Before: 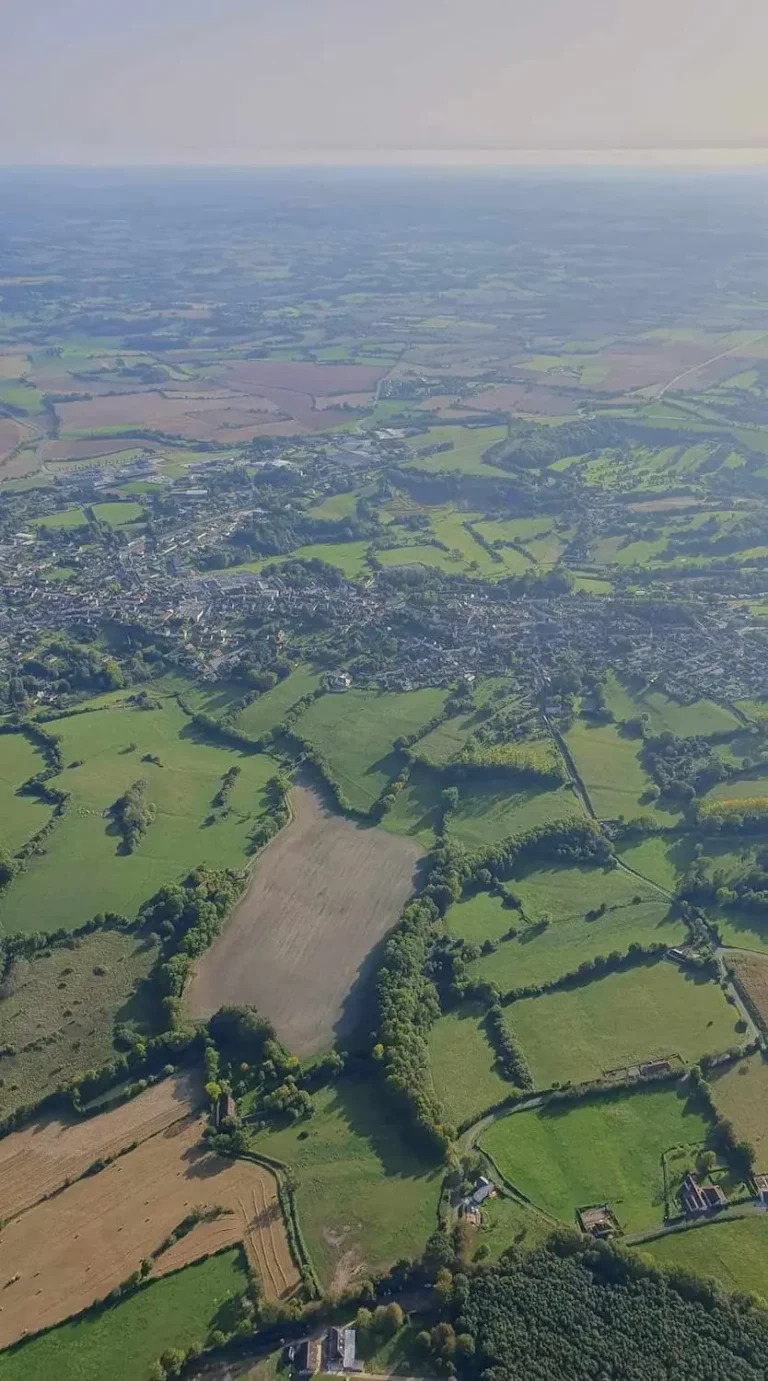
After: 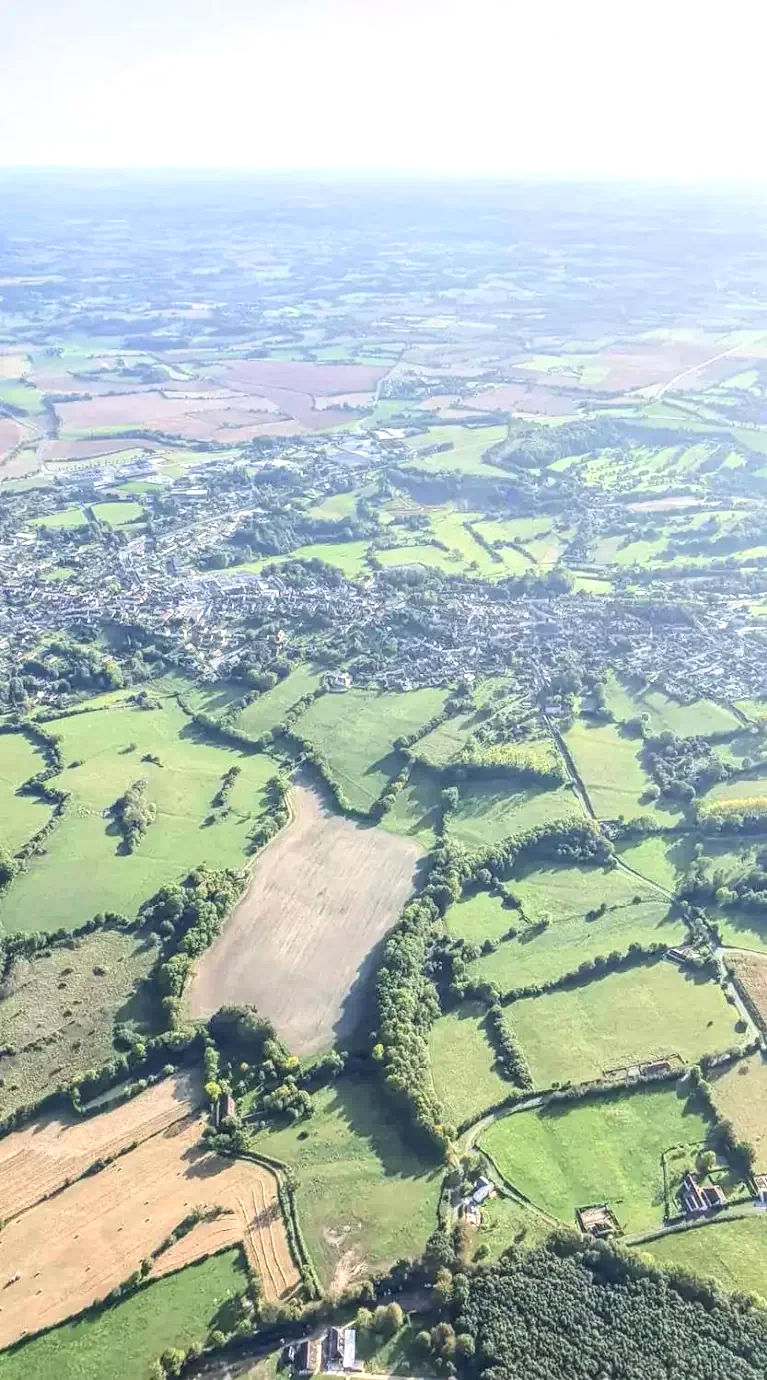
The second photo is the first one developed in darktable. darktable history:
local contrast: highlights 0%, shadows 0%, detail 182%
crop and rotate: left 0.126%
exposure: black level correction -0.005, exposure 1 EV, compensate highlight preservation false
contrast brightness saturation: contrast 0.14, brightness 0.21
